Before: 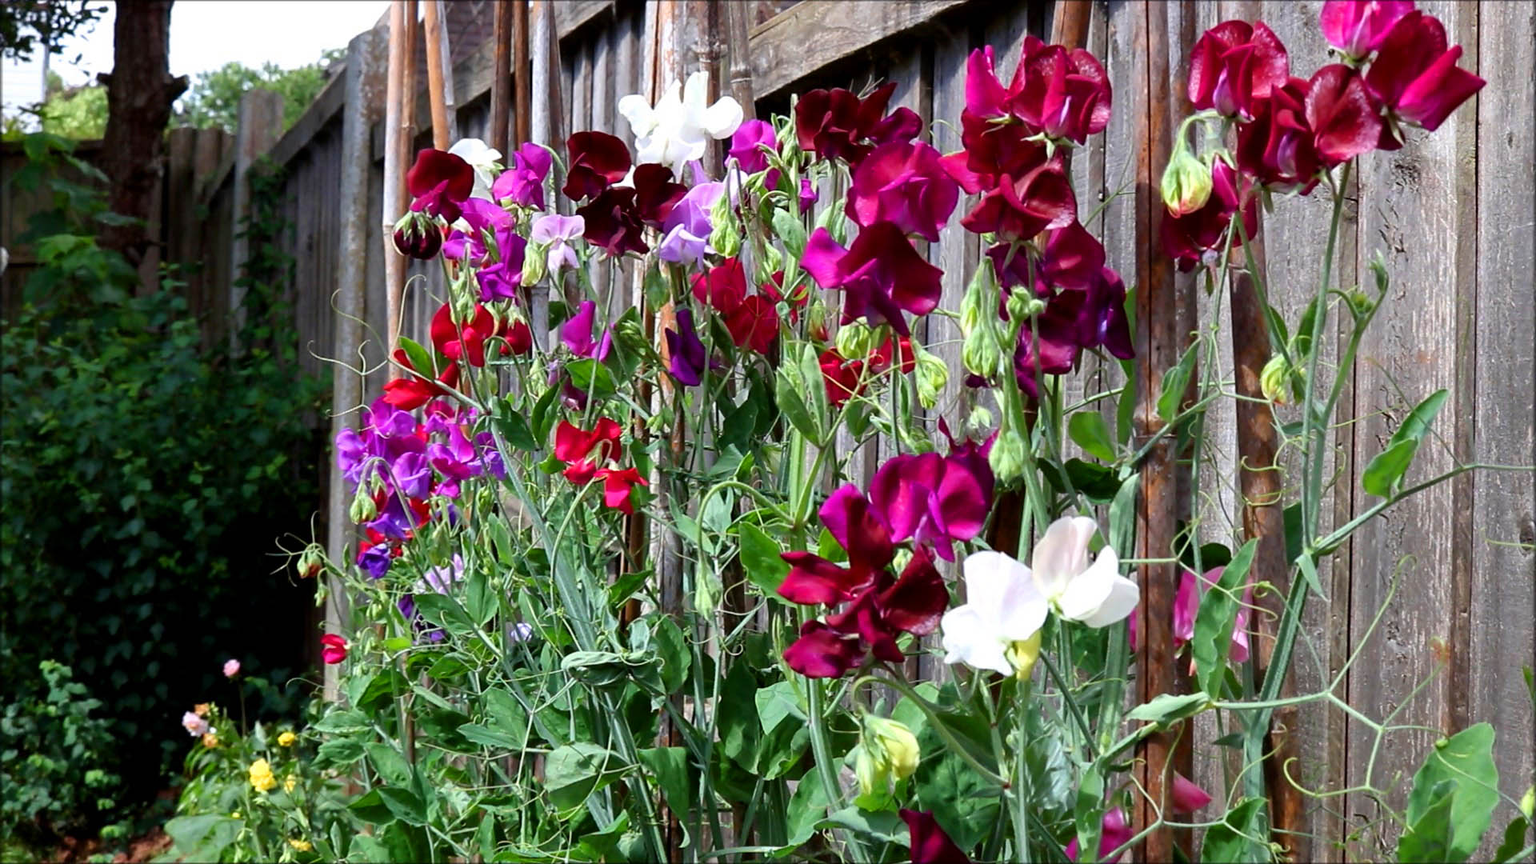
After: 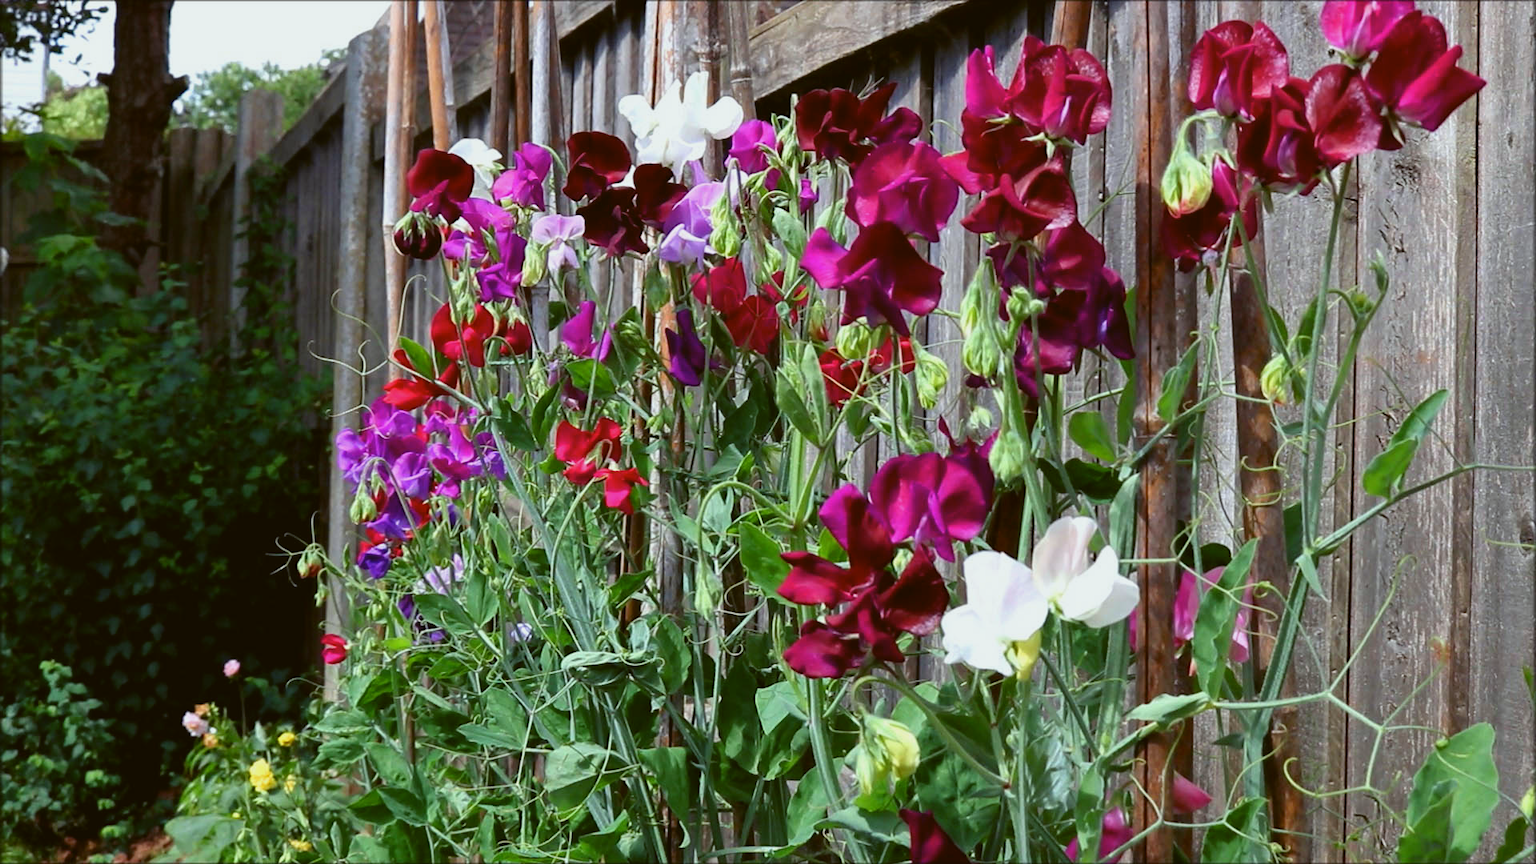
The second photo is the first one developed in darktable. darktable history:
exposure: exposure -0.151 EV, compensate highlight preservation false
color balance: lift [1.004, 1.002, 1.002, 0.998], gamma [1, 1.007, 1.002, 0.993], gain [1, 0.977, 1.013, 1.023], contrast -3.64%
